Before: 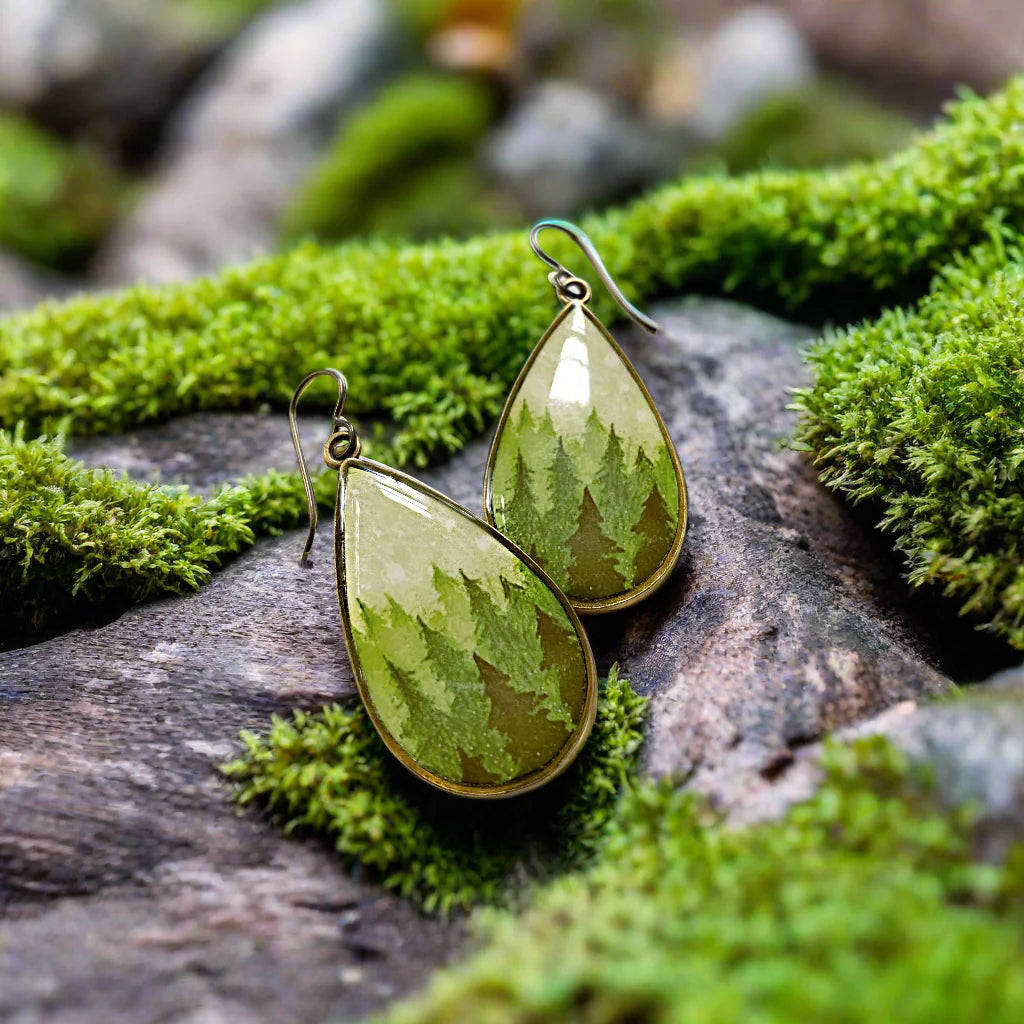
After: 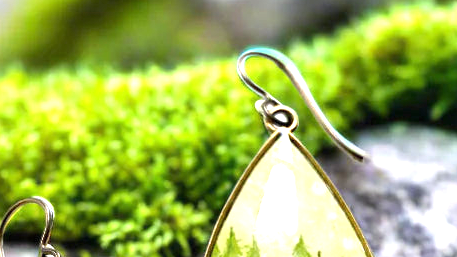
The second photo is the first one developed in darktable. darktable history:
exposure: black level correction 0, exposure 1.125 EV, compensate exposure bias true, compensate highlight preservation false
crop: left 28.64%, top 16.832%, right 26.637%, bottom 58.055%
